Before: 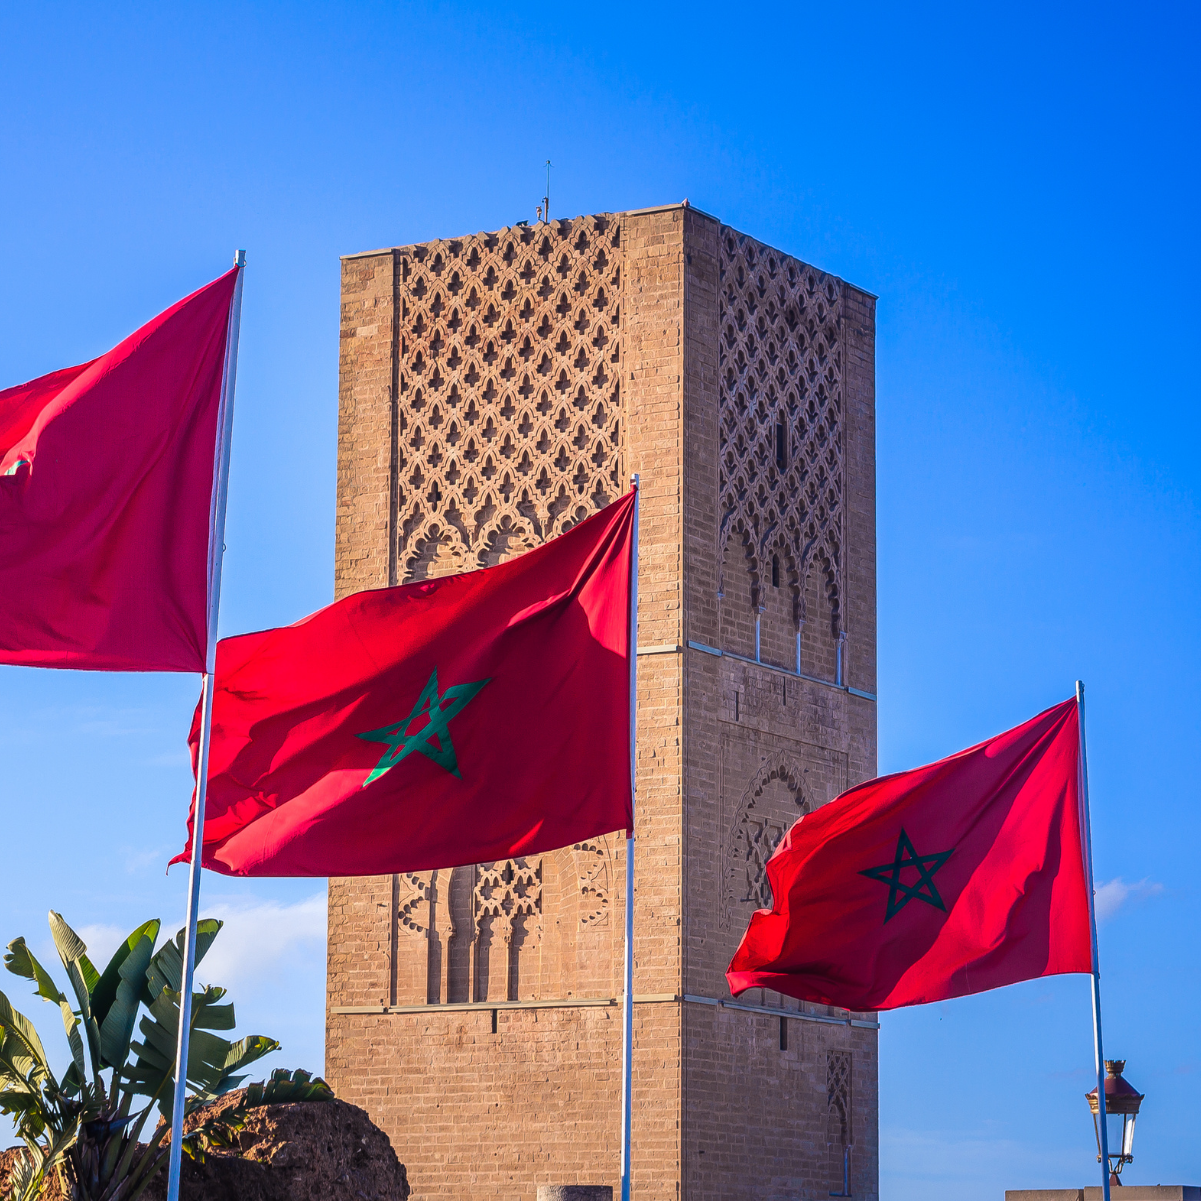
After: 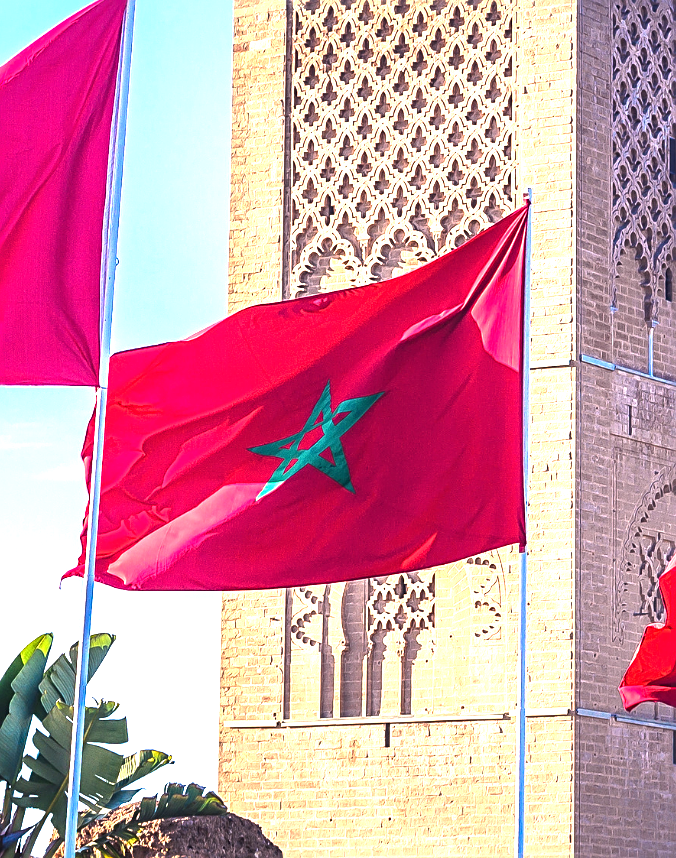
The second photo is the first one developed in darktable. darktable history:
exposure: black level correction 0, exposure 1.7 EV, compensate exposure bias true, compensate highlight preservation false
sharpen: on, module defaults
crop: left 8.966%, top 23.852%, right 34.699%, bottom 4.703%
